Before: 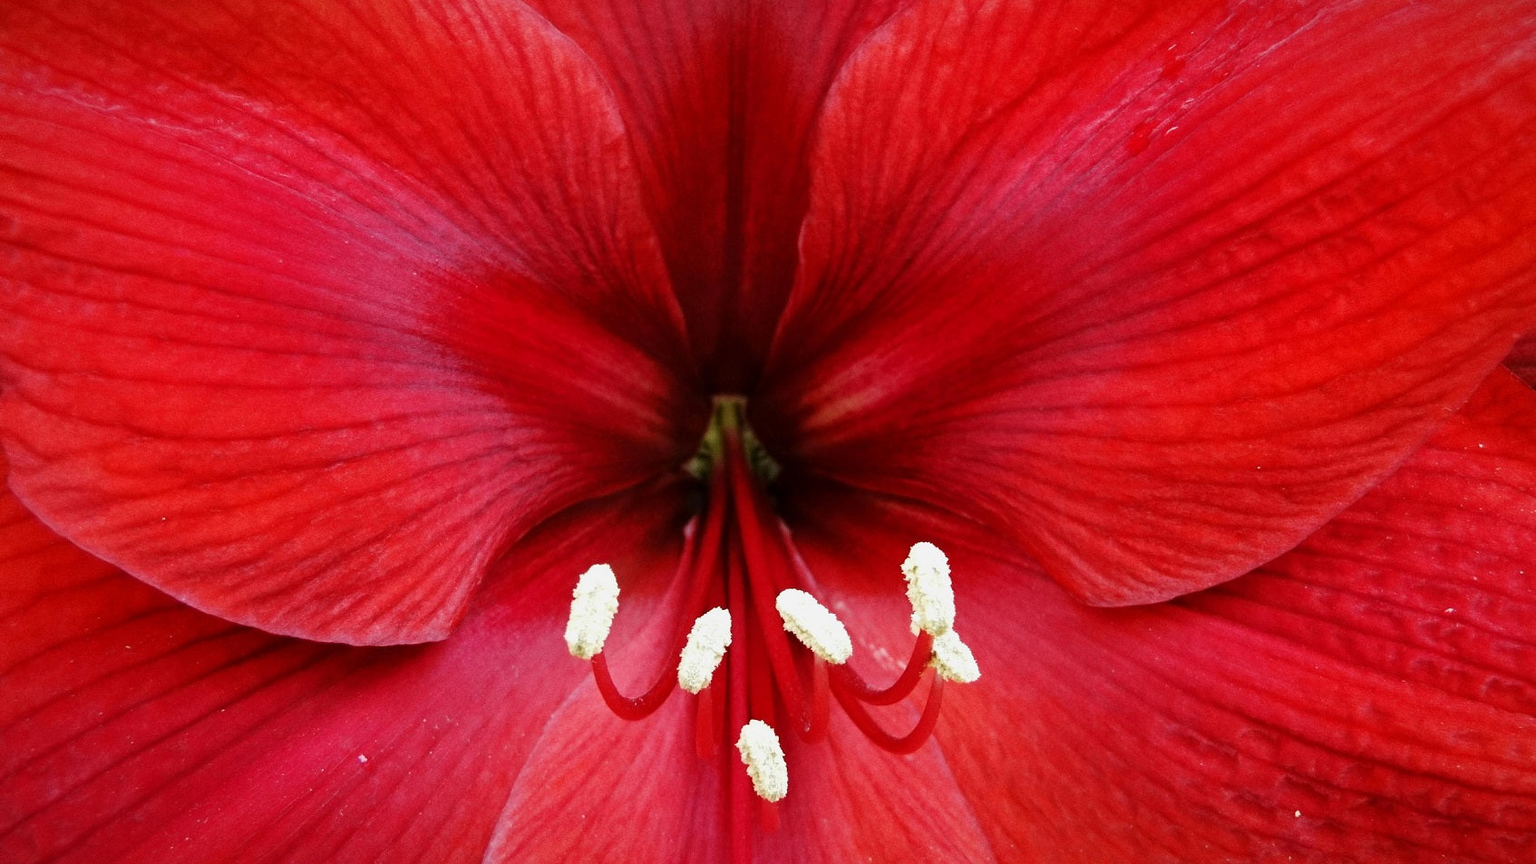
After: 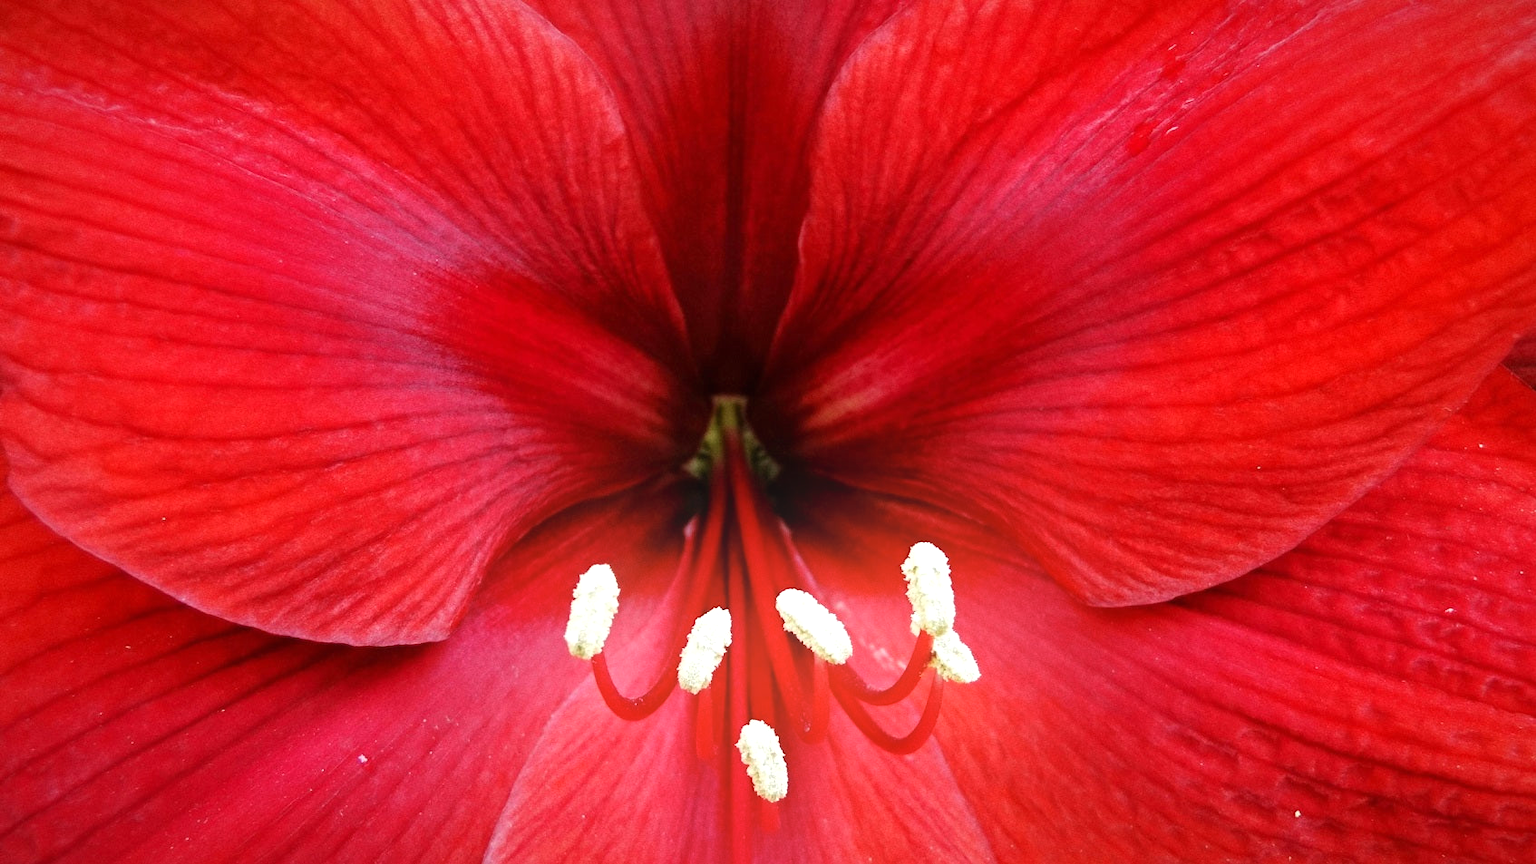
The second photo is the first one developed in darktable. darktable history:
exposure: black level correction 0, exposure 0.3 EV, compensate highlight preservation false
bloom: on, module defaults
